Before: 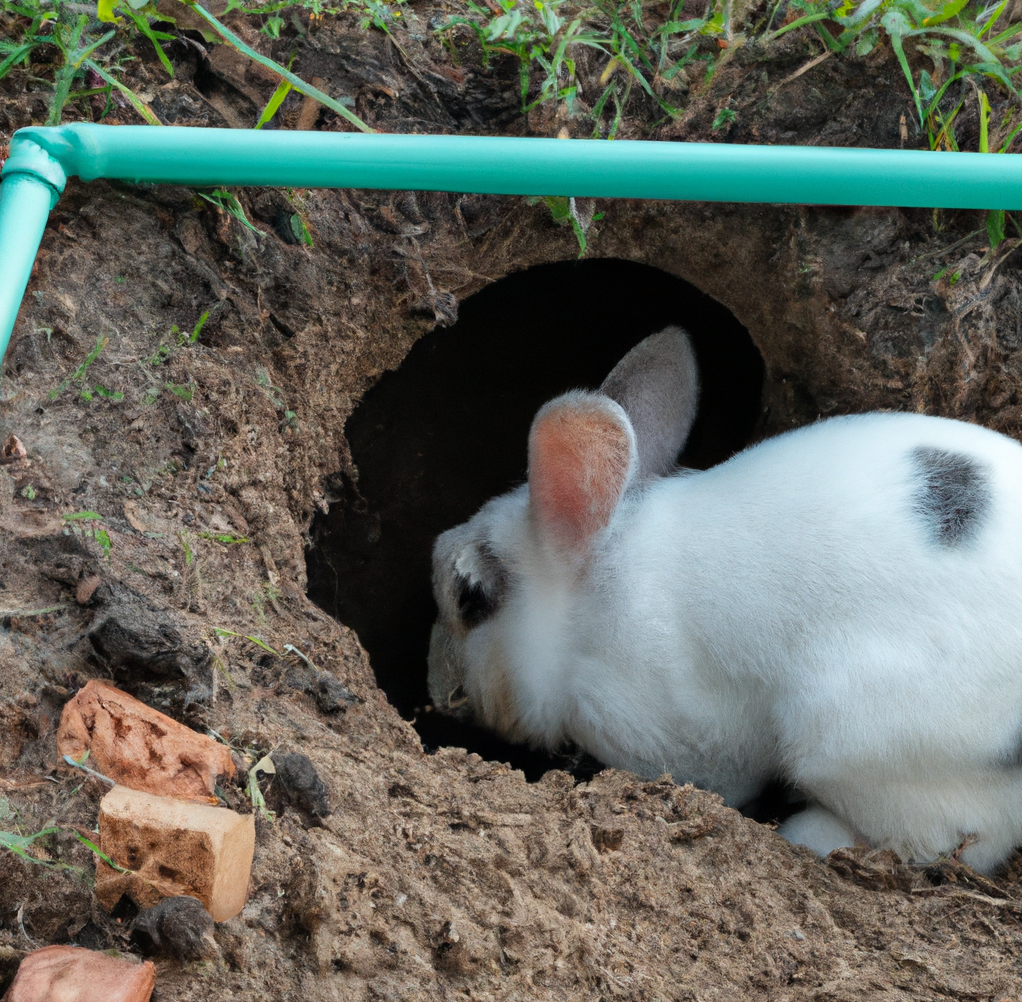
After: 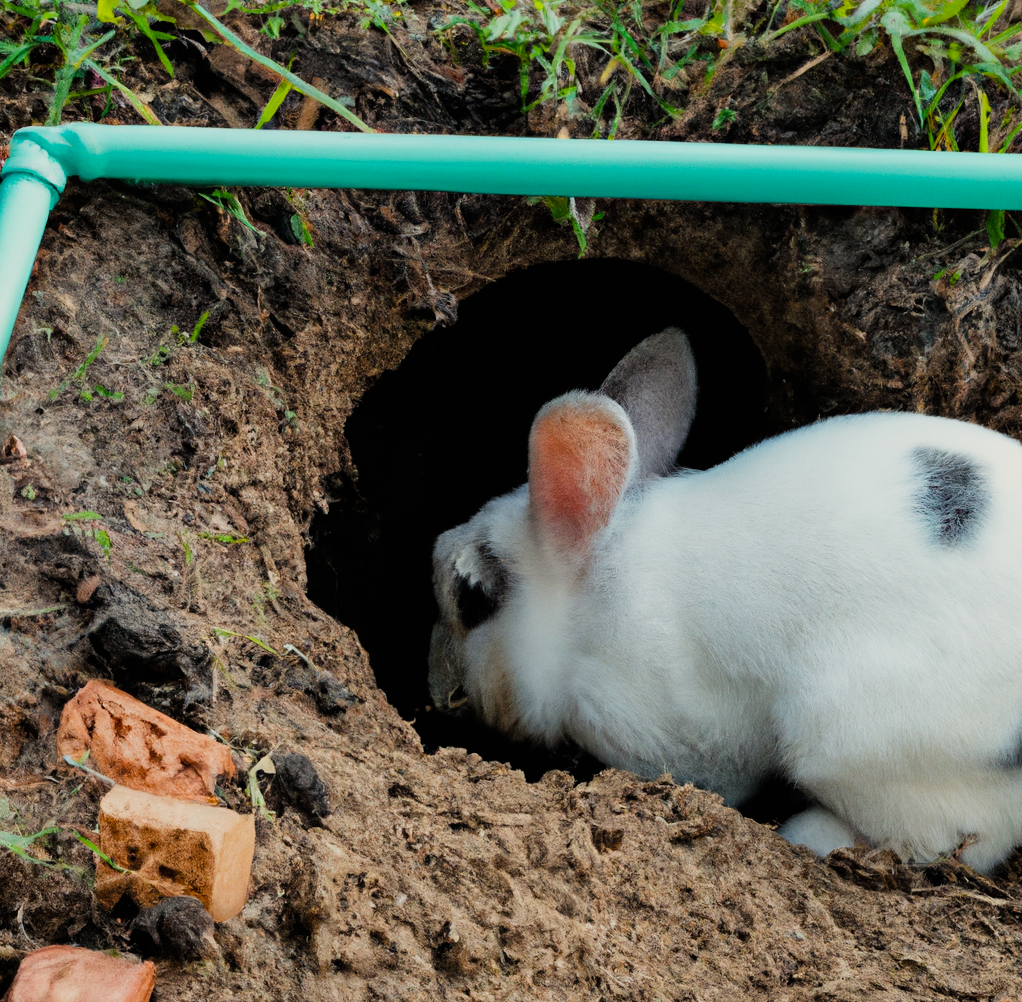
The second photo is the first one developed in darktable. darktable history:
filmic rgb: black relative exposure -5.04 EV, white relative exposure 3.97 EV, hardness 2.89, contrast 1.297, highlights saturation mix -30.08%
color balance rgb: highlights gain › chroma 3.052%, highlights gain › hue 76.74°, global offset › luminance 0.784%, perceptual saturation grading › global saturation 20%, perceptual saturation grading › highlights -25.689%, perceptual saturation grading › shadows 50.242%, global vibrance 20%
